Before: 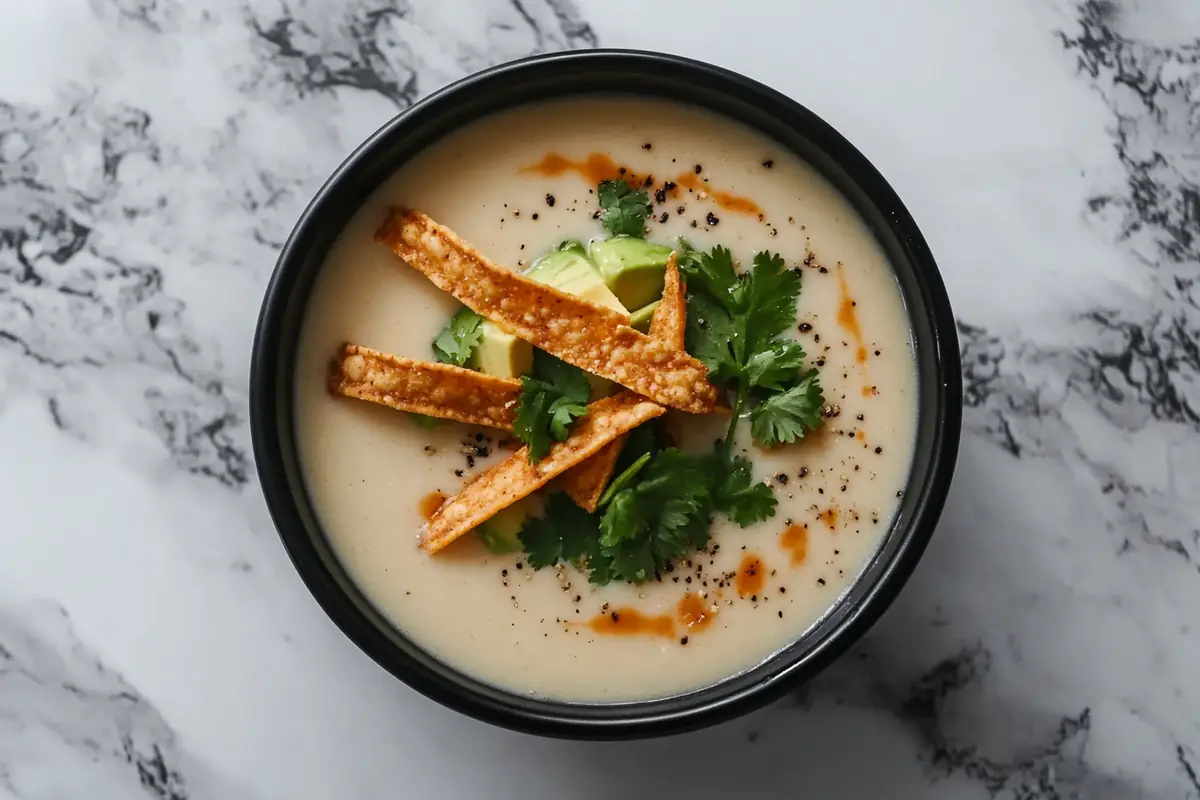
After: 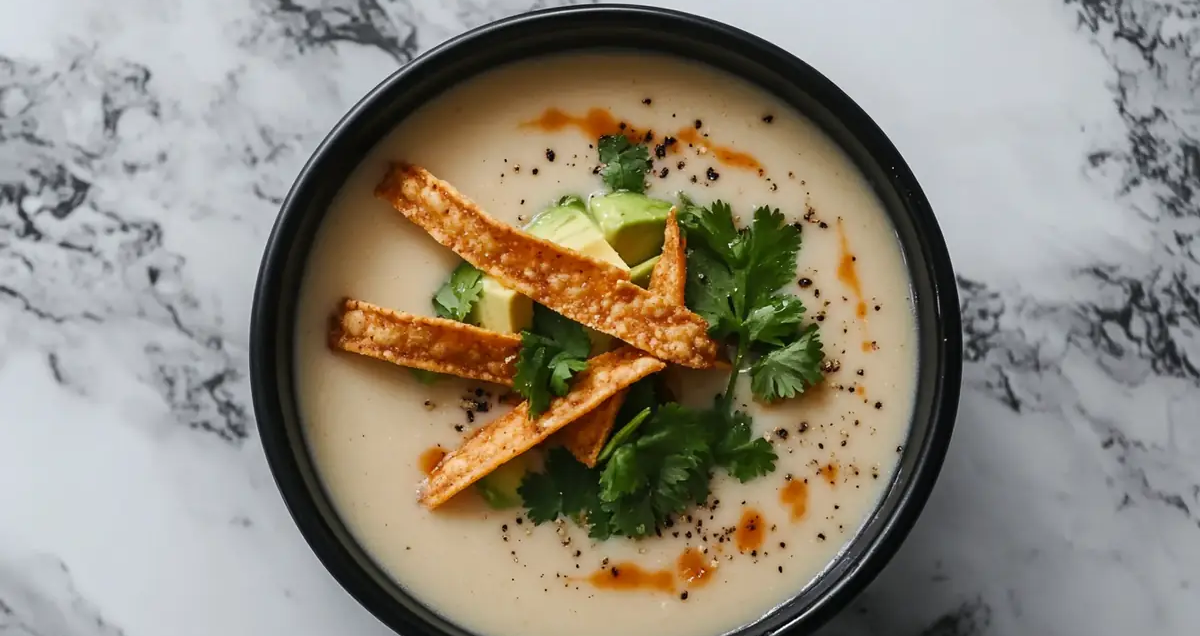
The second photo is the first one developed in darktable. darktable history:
crop and rotate: top 5.663%, bottom 14.818%
